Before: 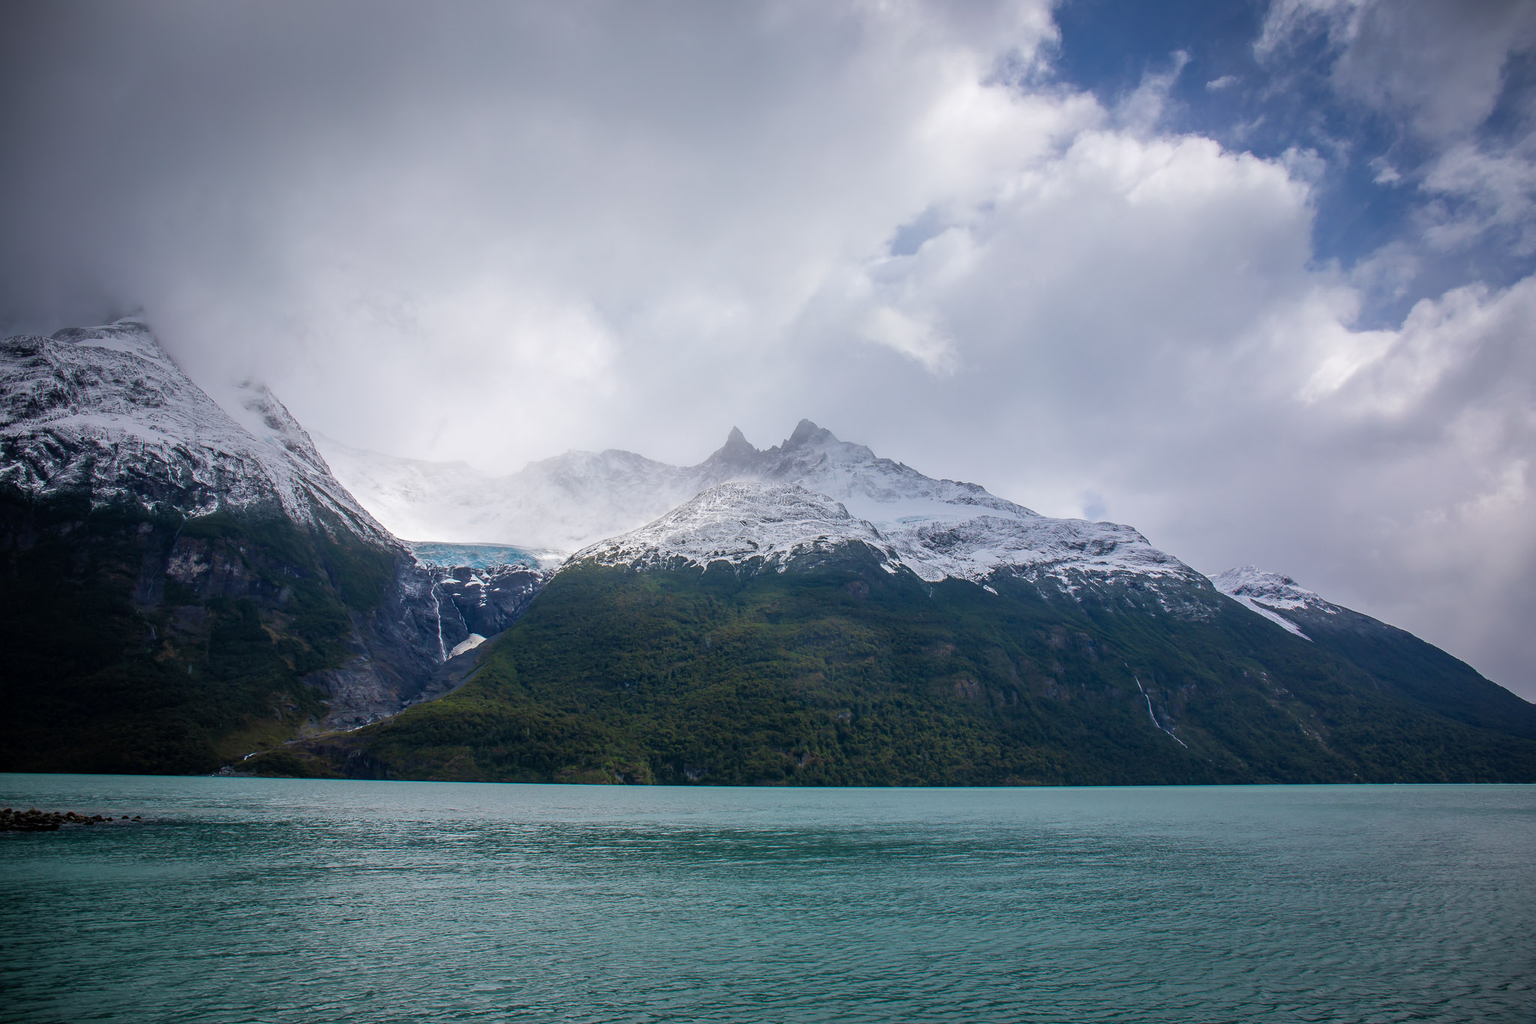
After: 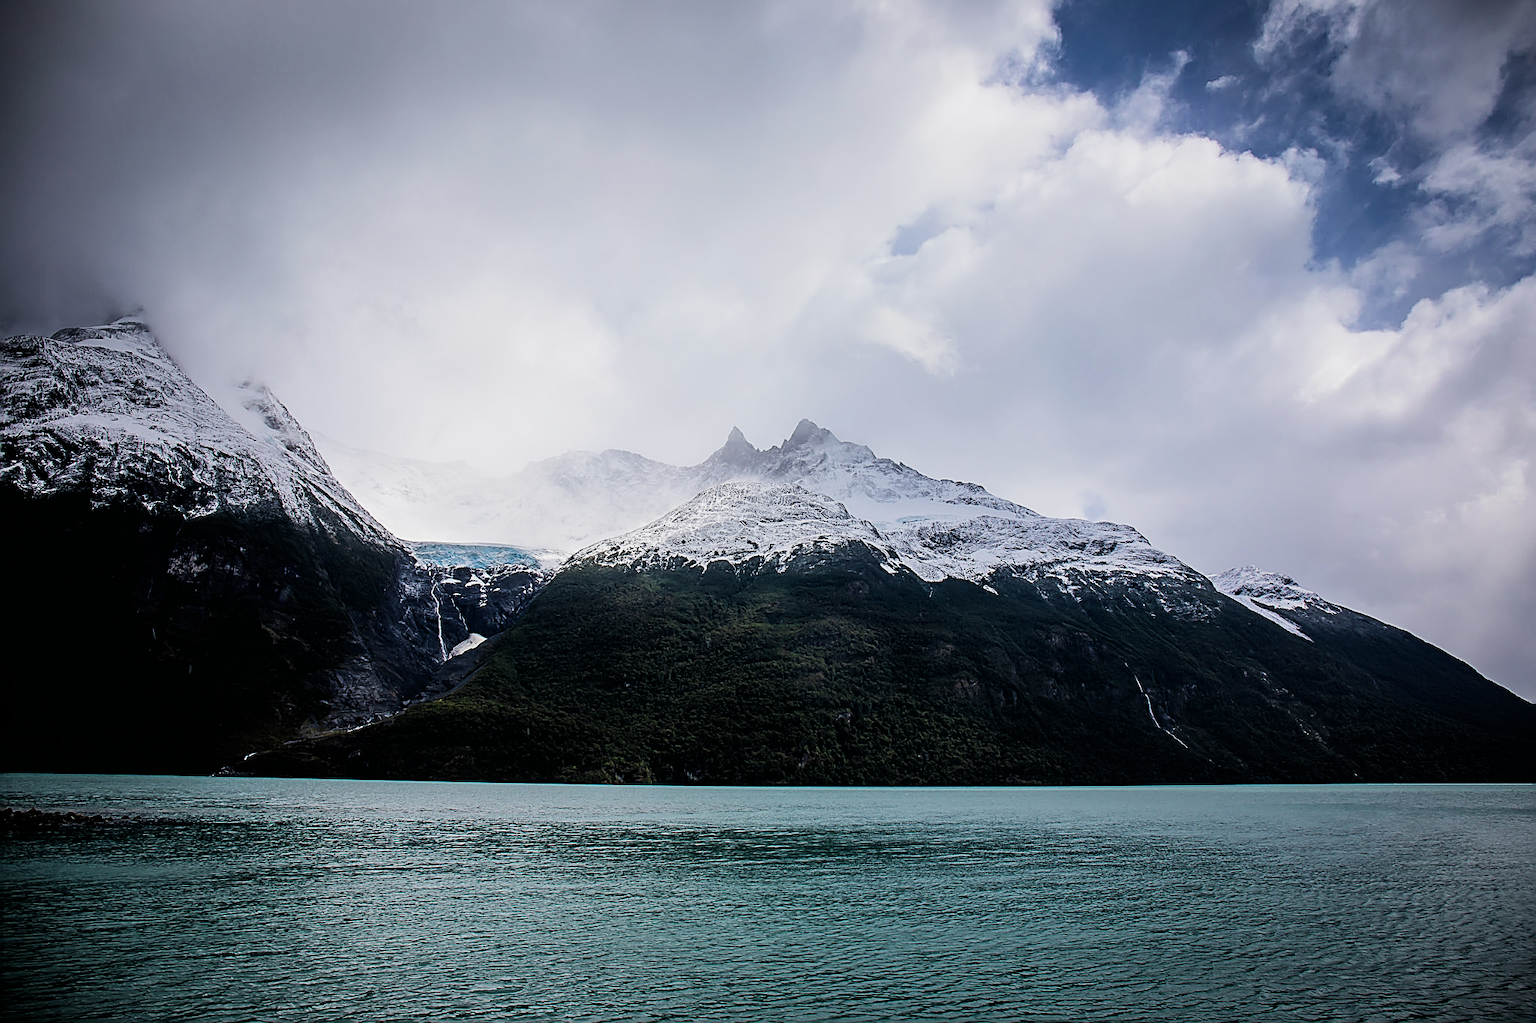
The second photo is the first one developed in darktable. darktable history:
filmic rgb: black relative exposure -5.04 EV, white relative exposure 3.51 EV, hardness 3.18, contrast 1.509, highlights saturation mix -48.81%
sharpen: amount 1.009
